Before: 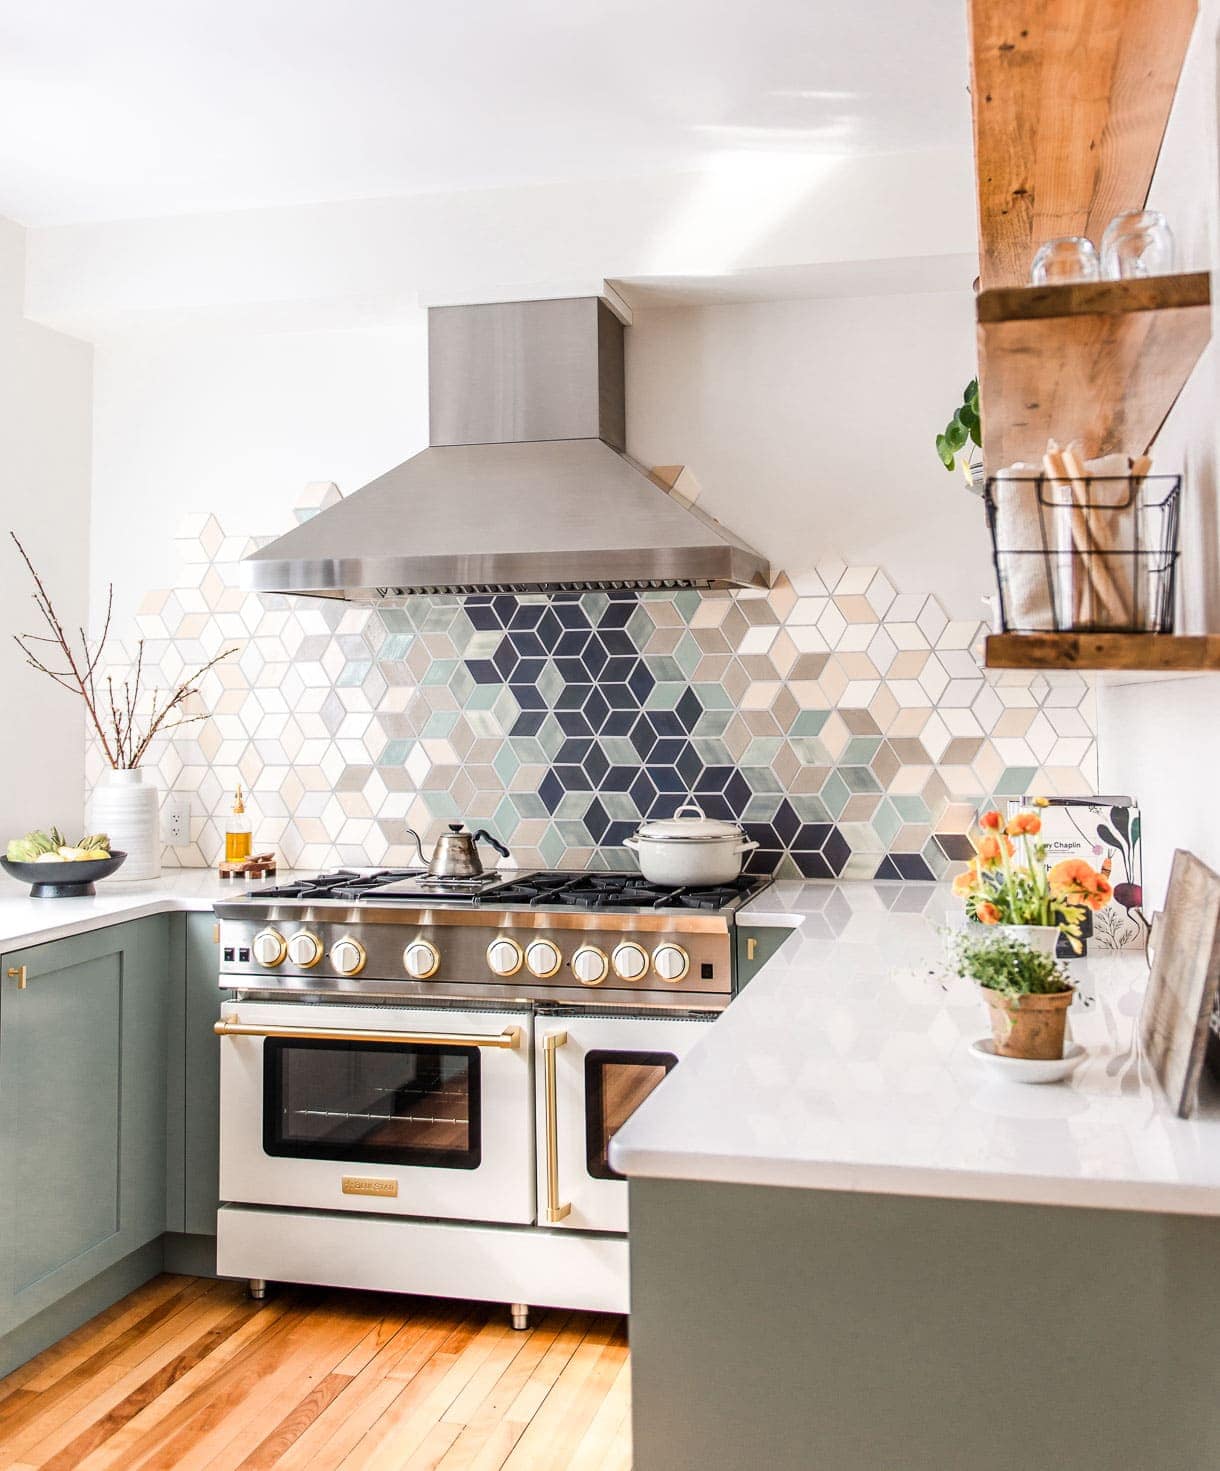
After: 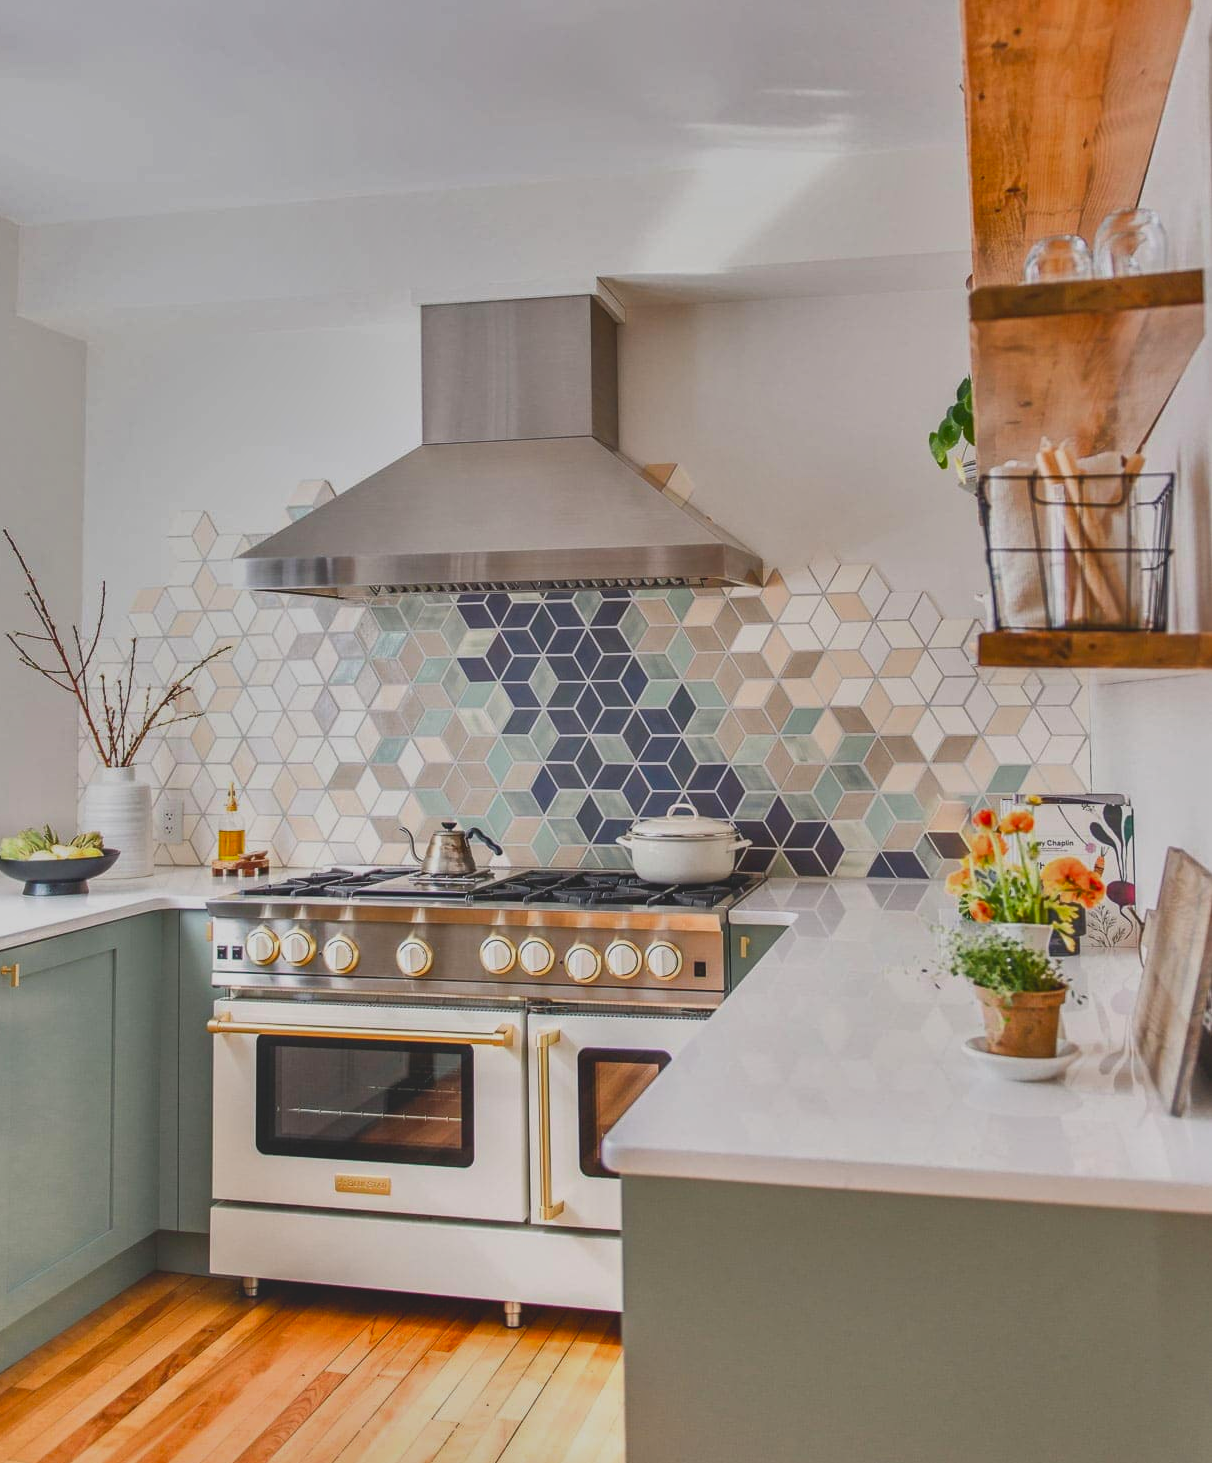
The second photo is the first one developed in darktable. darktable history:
color correction: saturation 1.11
crop and rotate: left 0.614%, top 0.179%, bottom 0.309%
contrast brightness saturation: contrast -0.28
shadows and highlights: radius 108.52, shadows 44.07, highlights -67.8, low approximation 0.01, soften with gaussian
